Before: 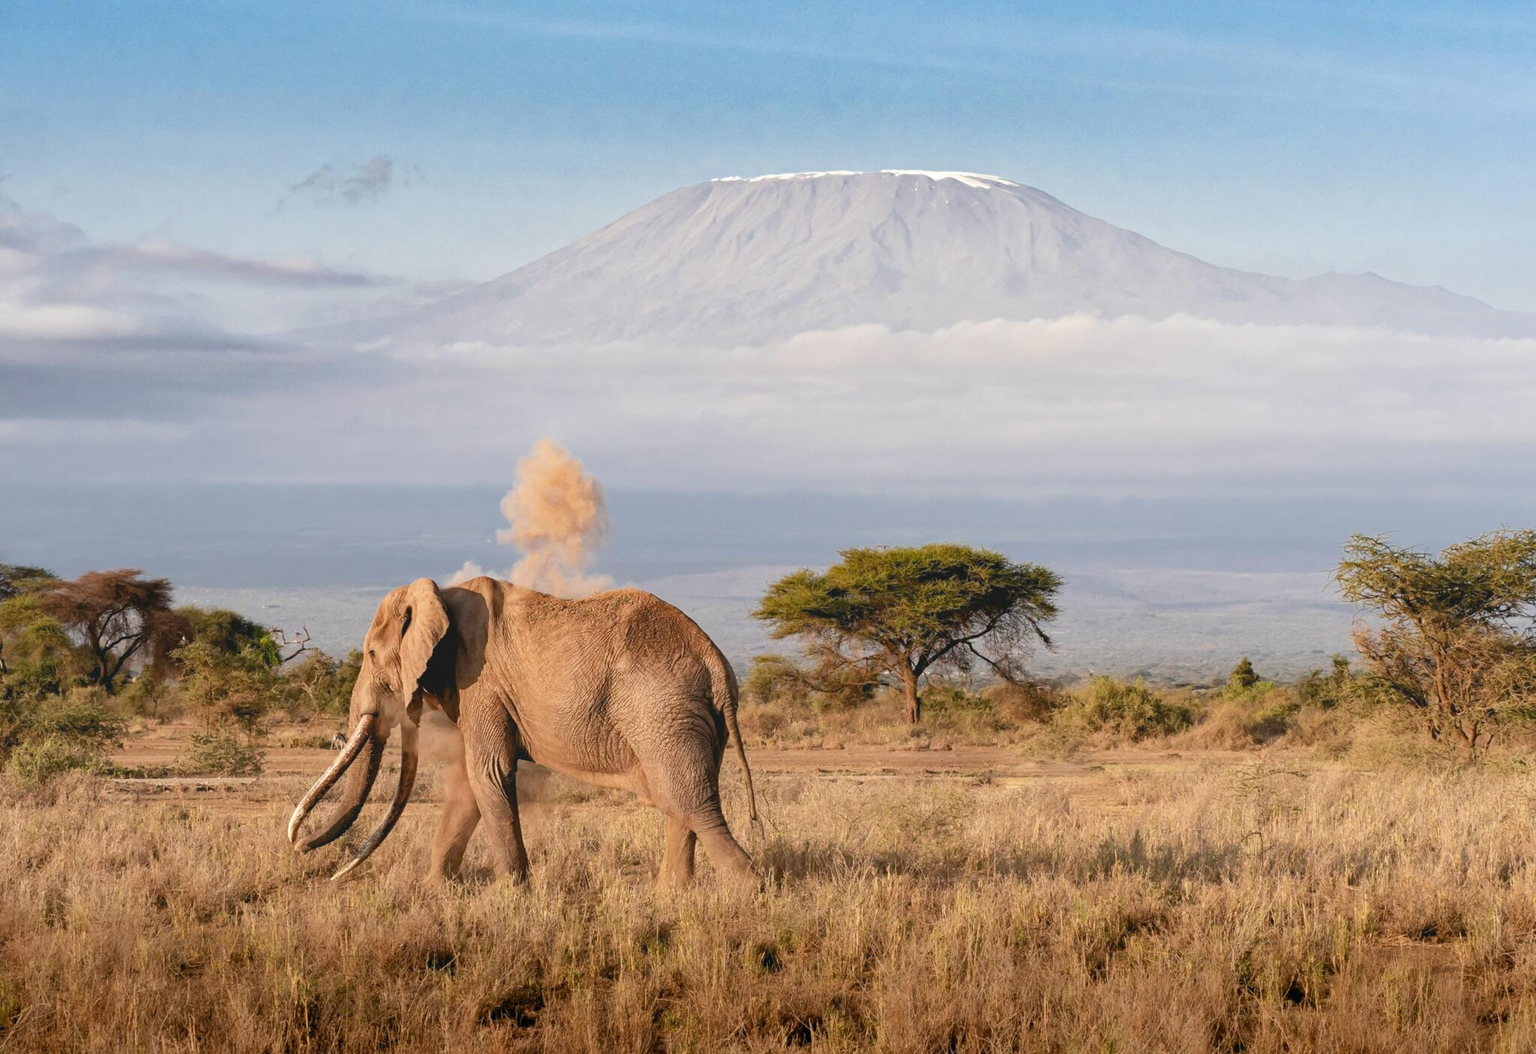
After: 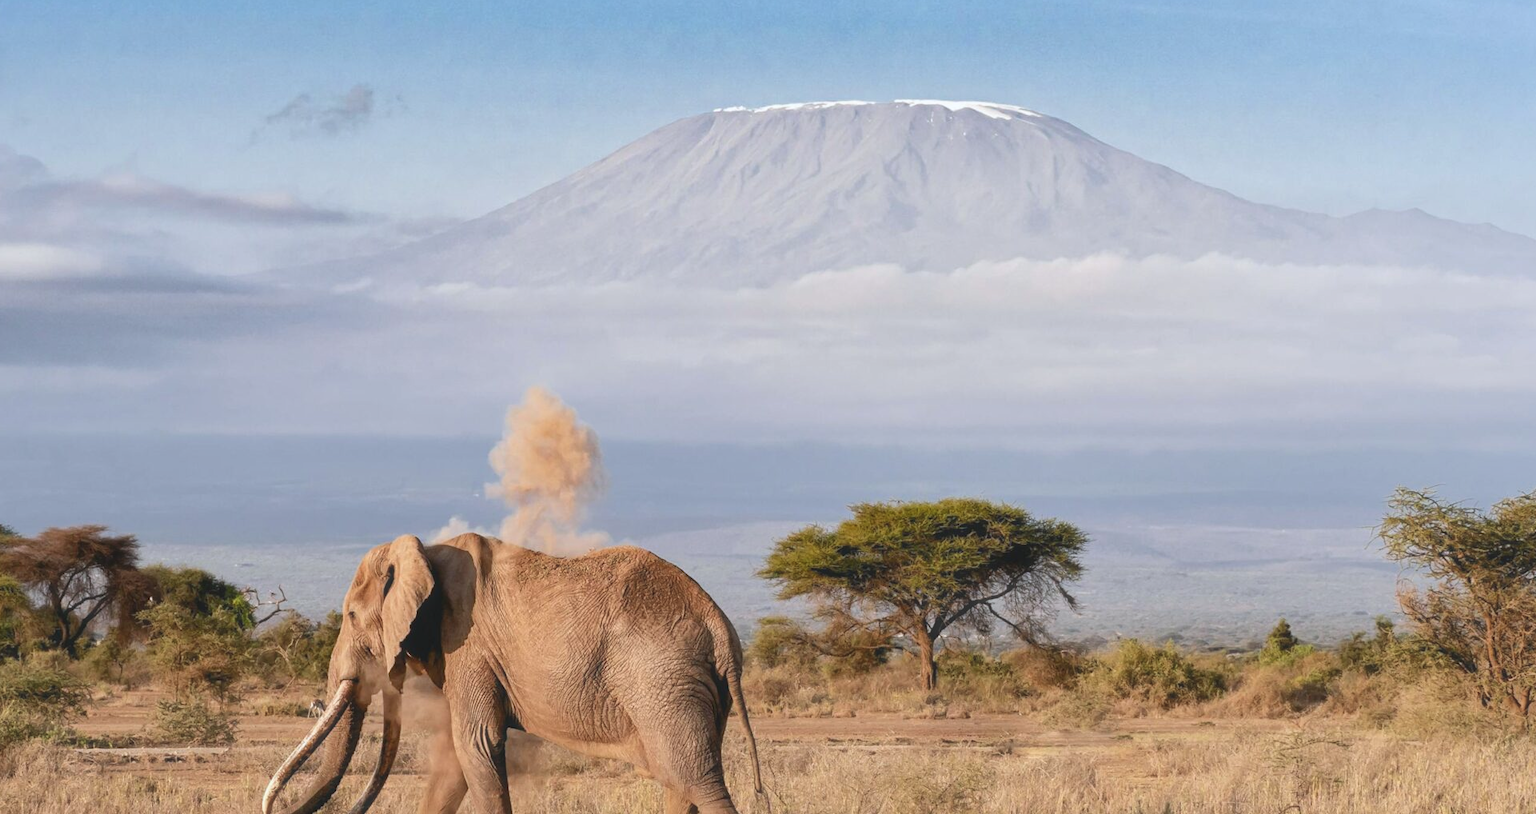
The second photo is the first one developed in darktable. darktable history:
crop: left 2.737%, top 7.287%, right 3.421%, bottom 20.179%
shadows and highlights: shadows 37.27, highlights -28.18, soften with gaussian
haze removal: strength -0.1, adaptive false
white balance: red 0.976, blue 1.04
